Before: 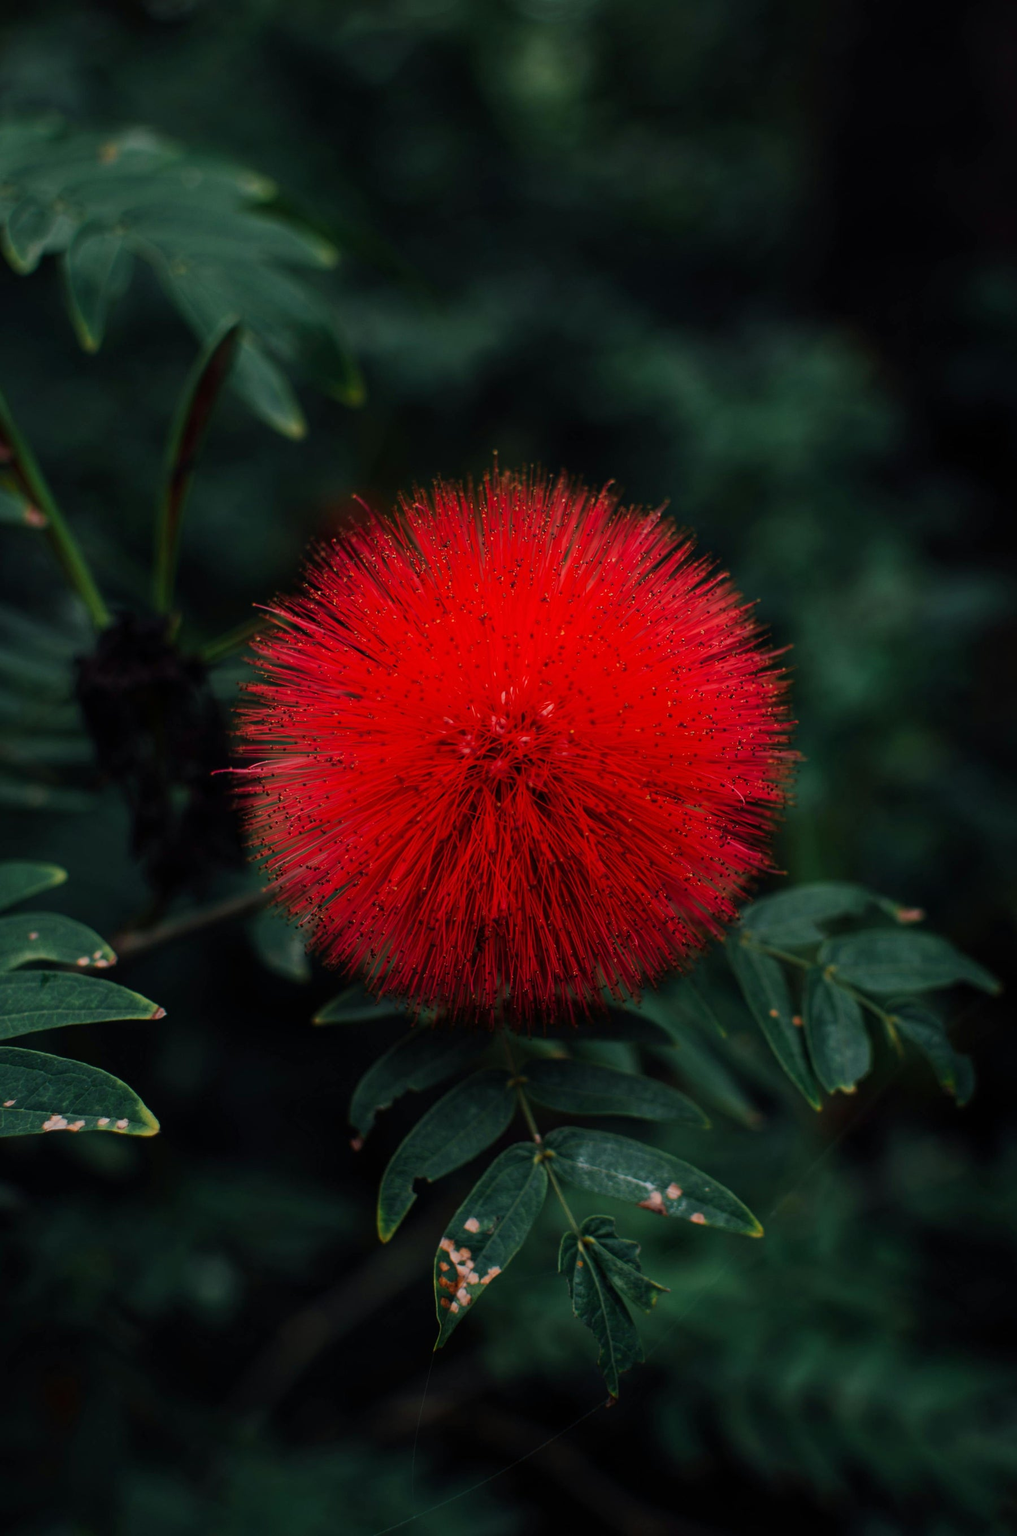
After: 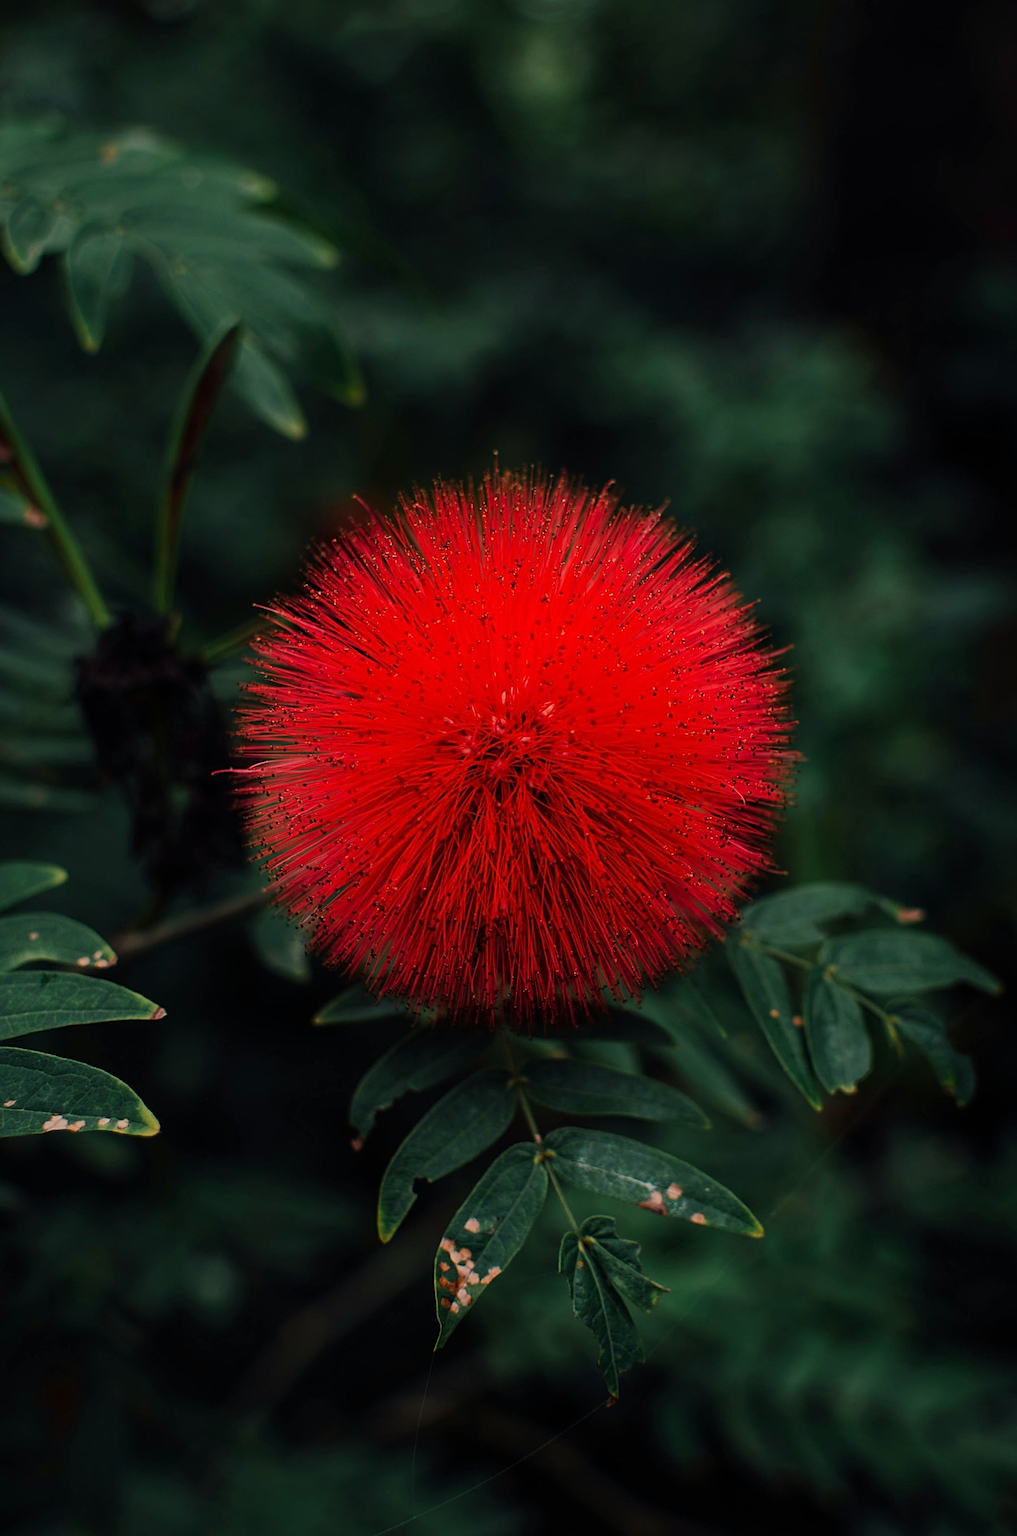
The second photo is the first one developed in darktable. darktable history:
white balance: red 1.045, blue 0.932
sharpen: on, module defaults
